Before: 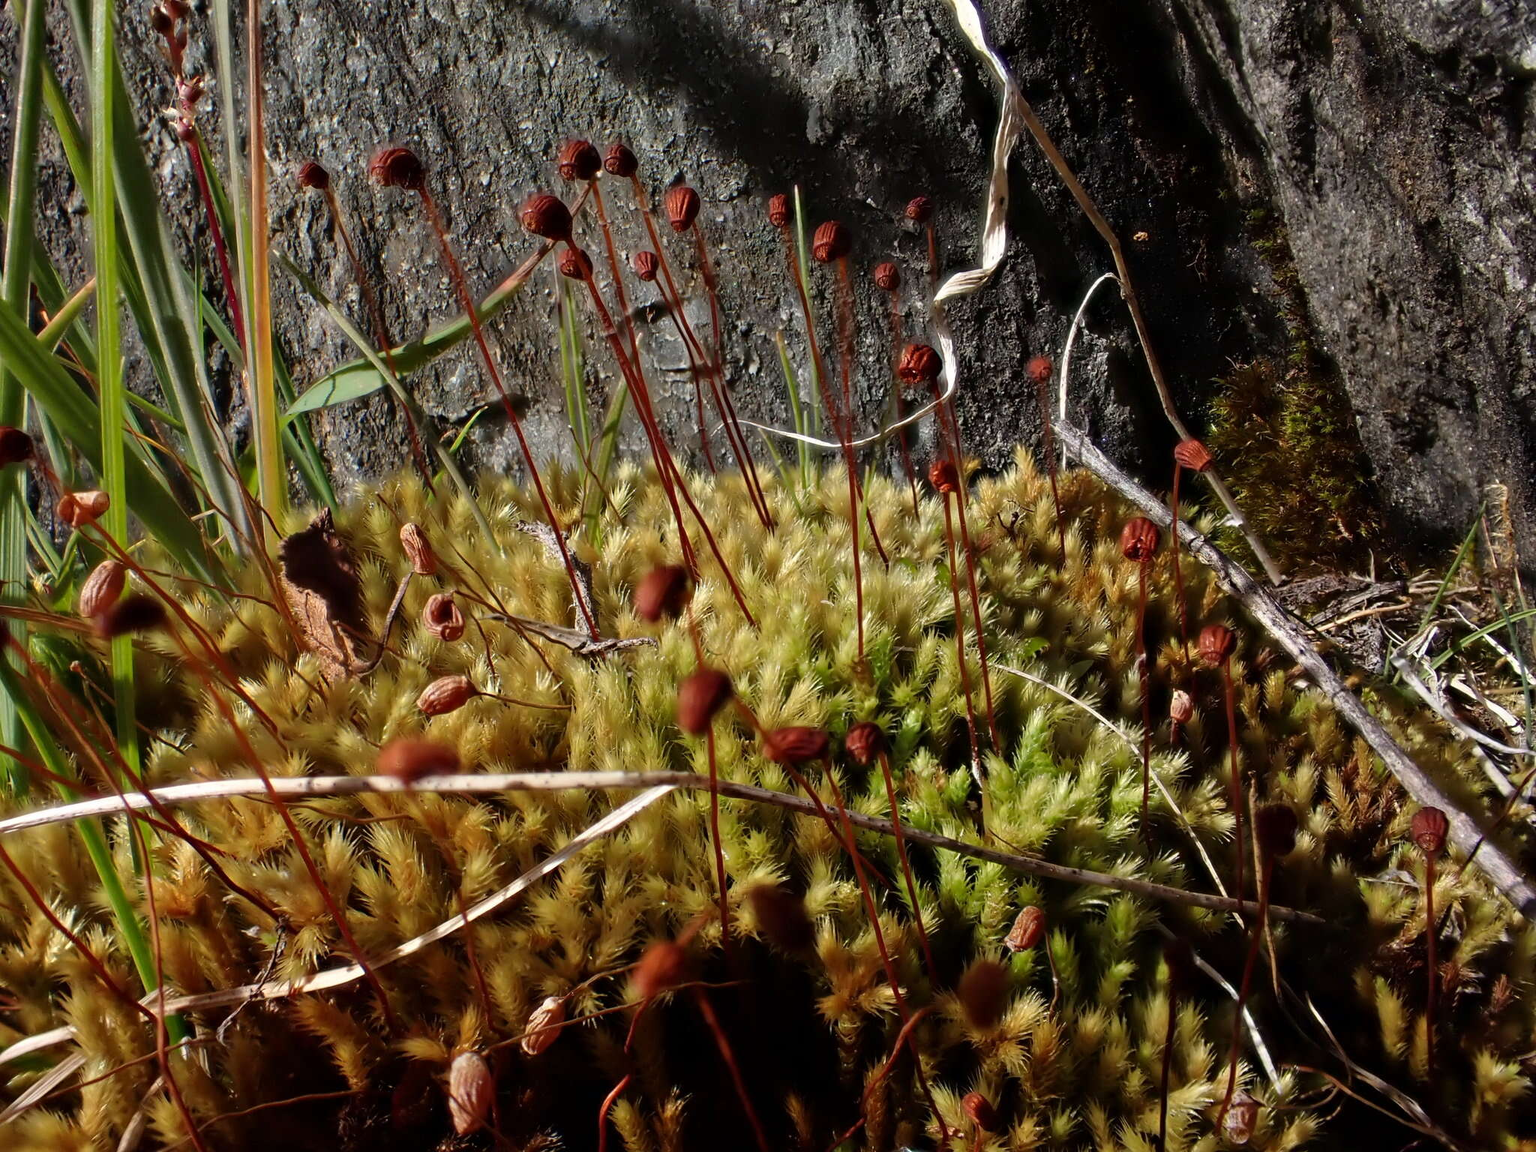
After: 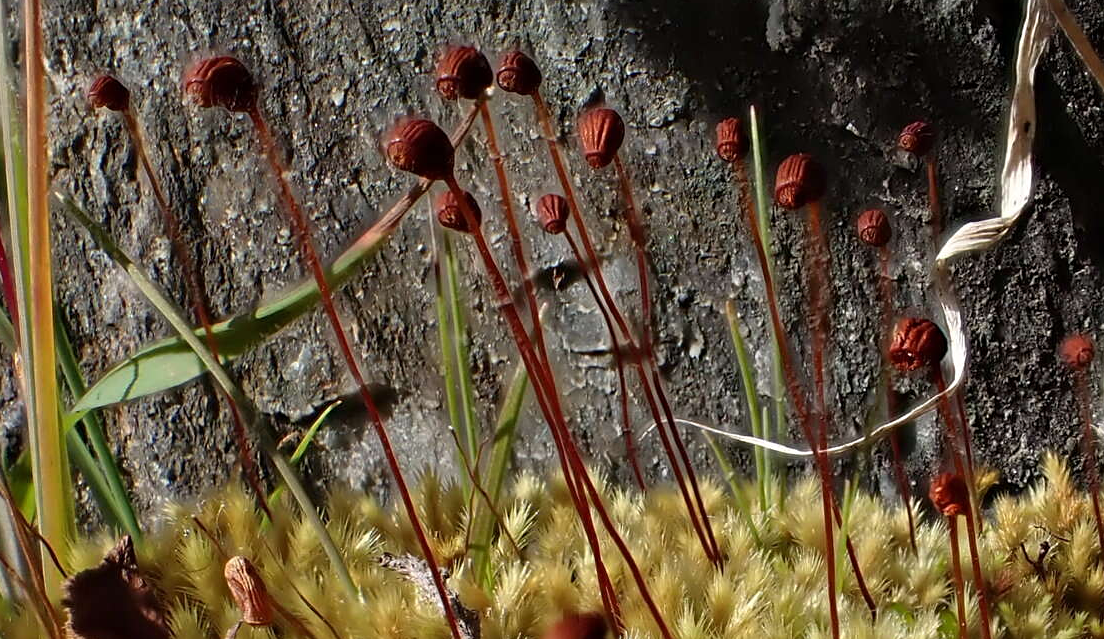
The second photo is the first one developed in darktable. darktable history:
crop: left 15.117%, top 9.2%, right 30.968%, bottom 49.154%
sharpen: amount 0.215
